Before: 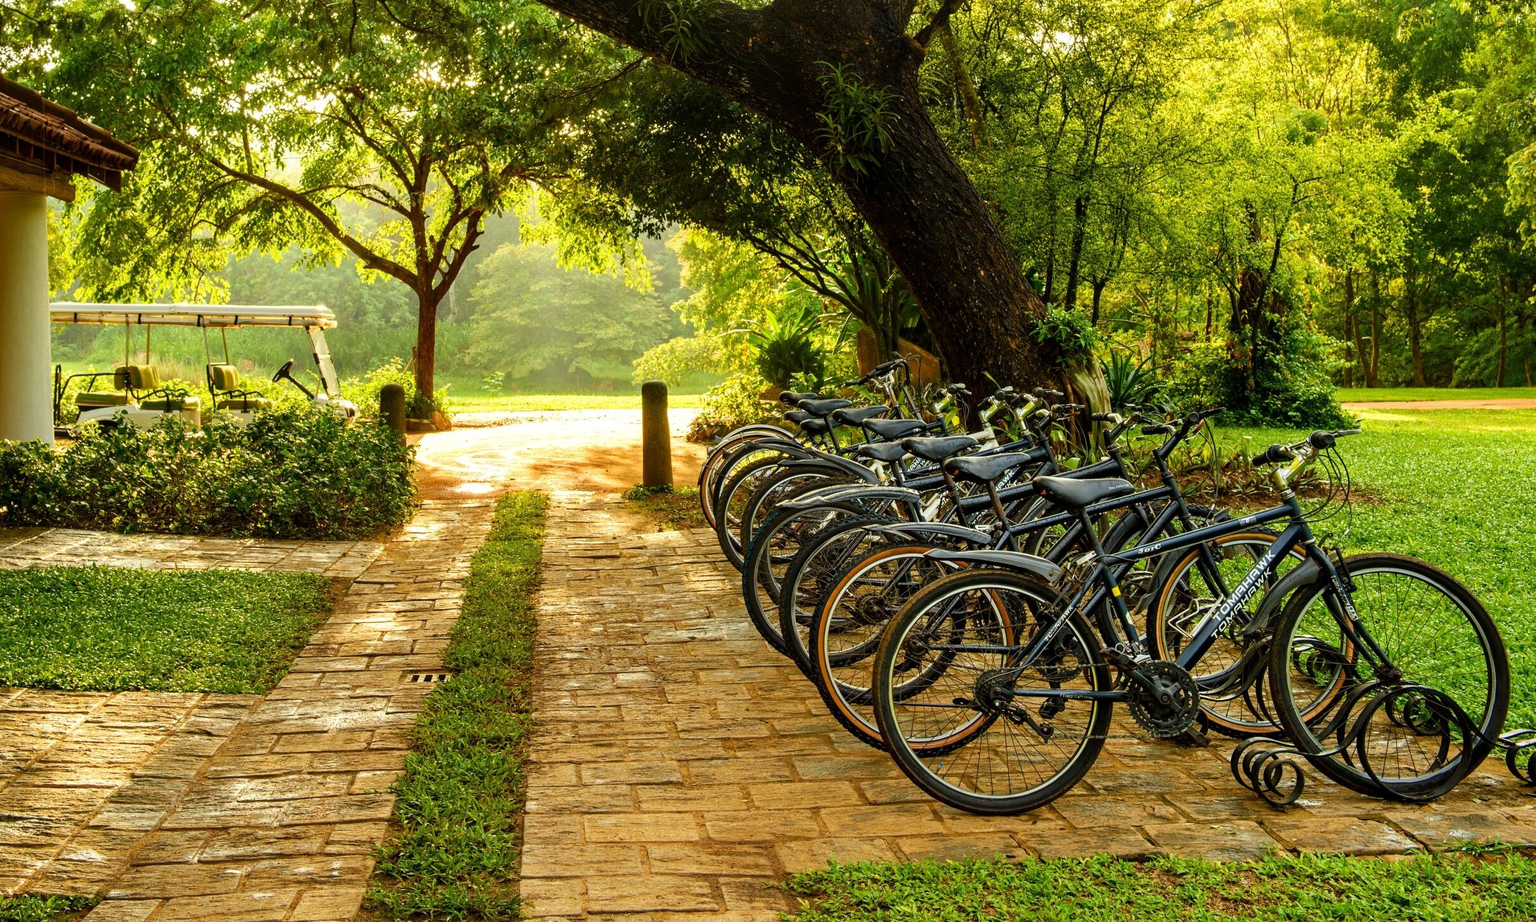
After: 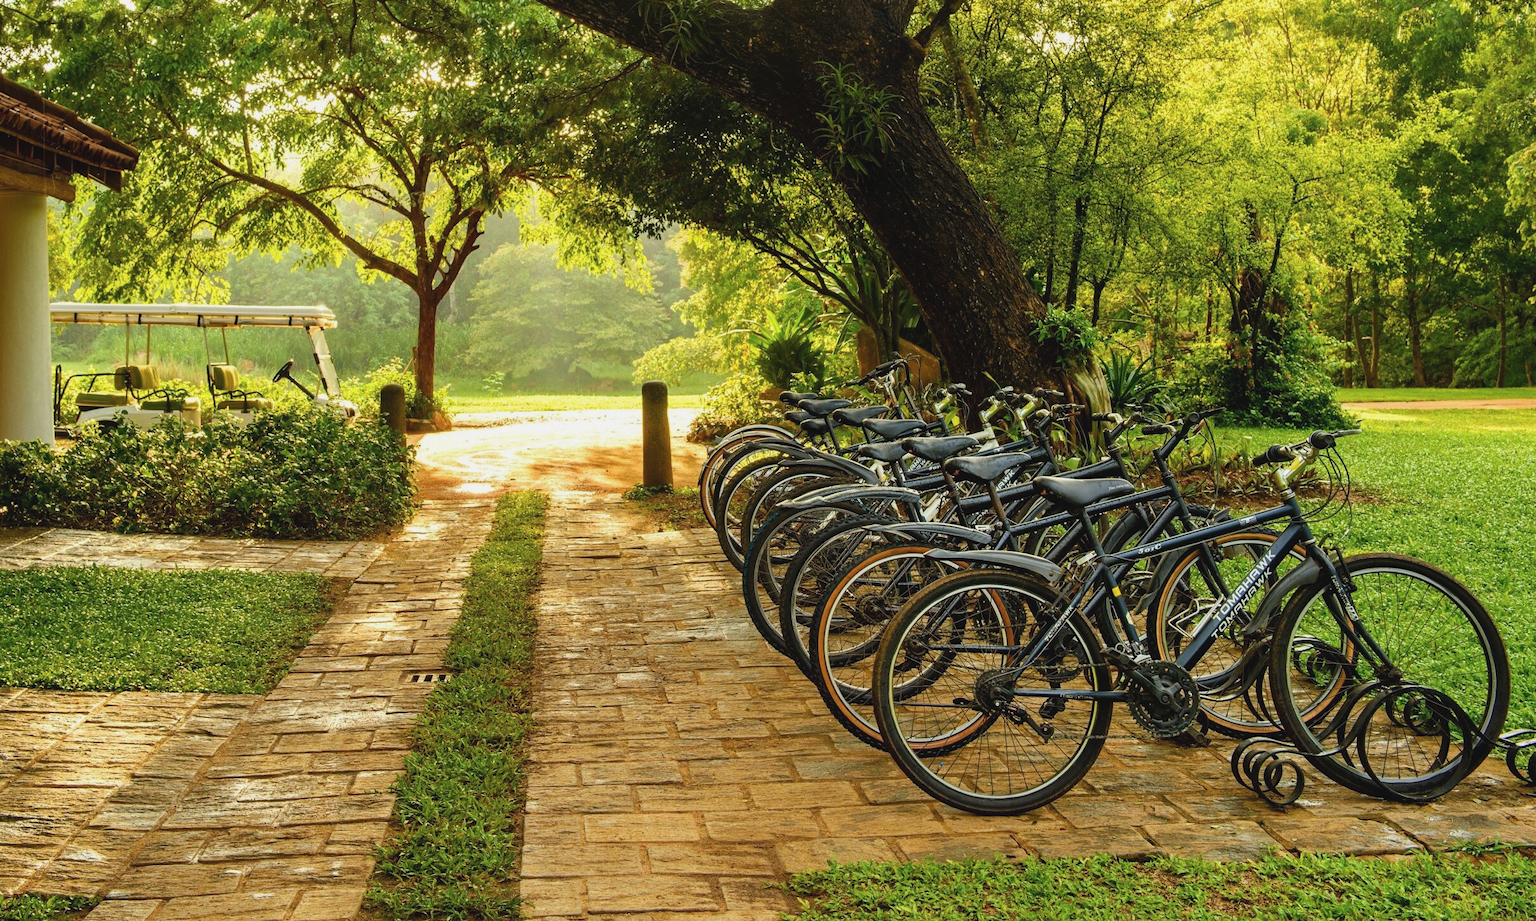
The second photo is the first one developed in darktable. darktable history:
contrast brightness saturation: contrast -0.091, saturation -0.098
